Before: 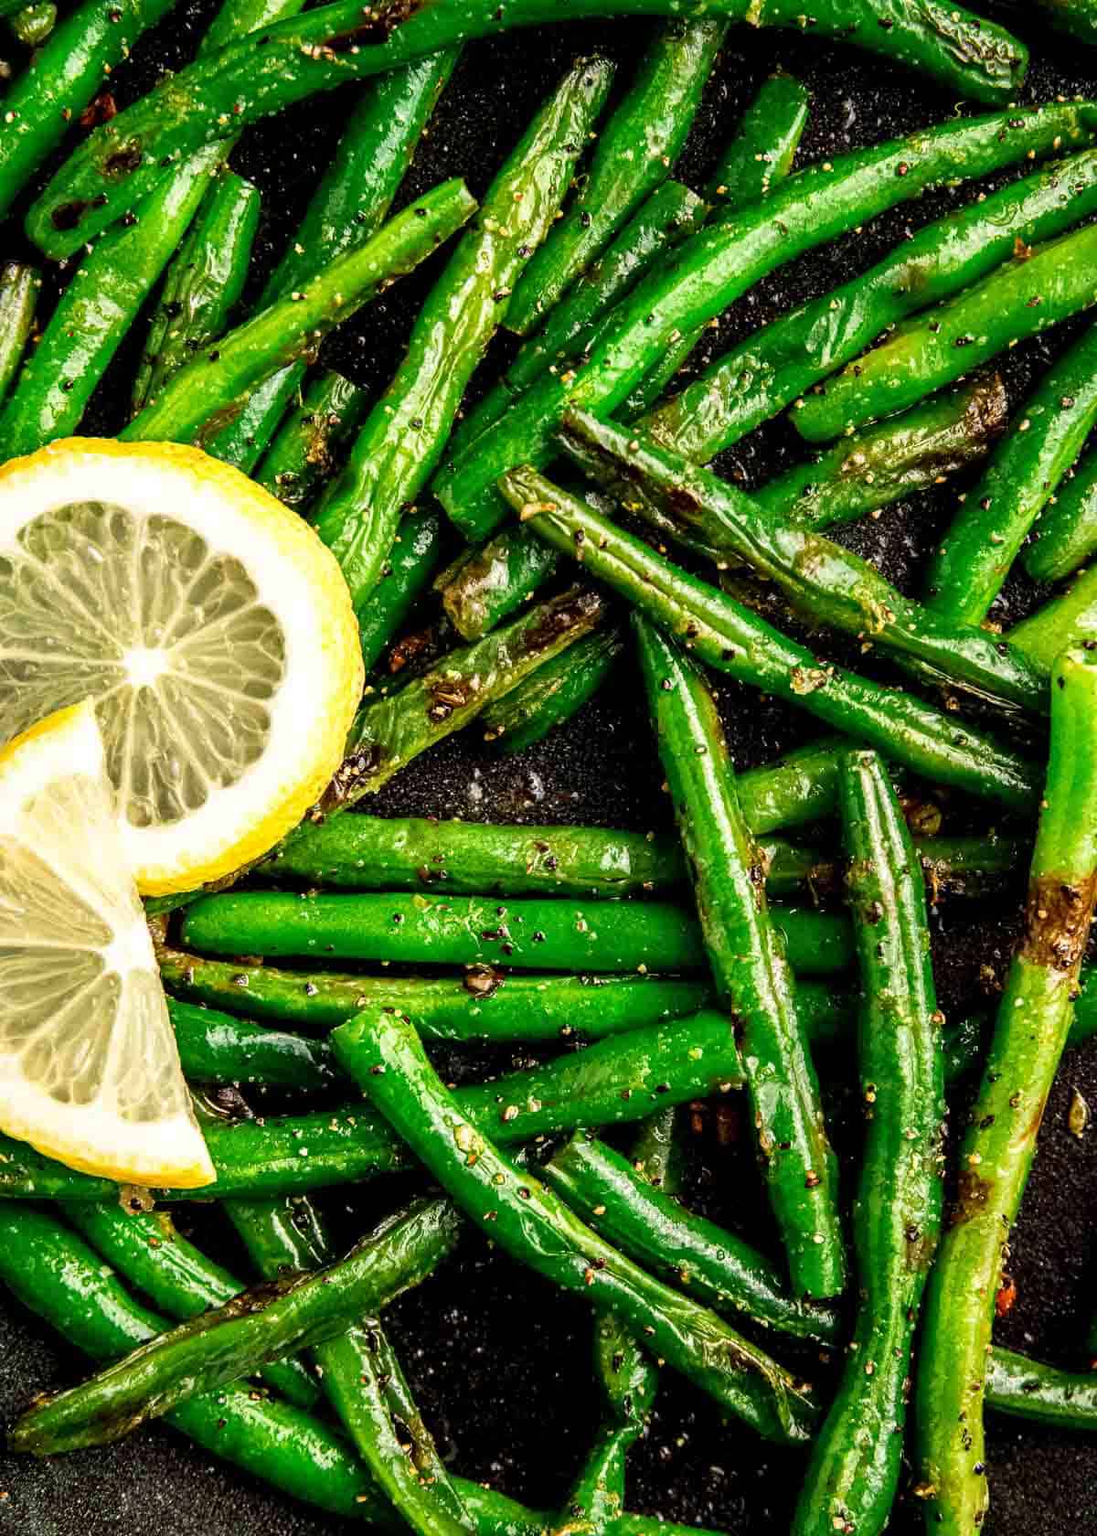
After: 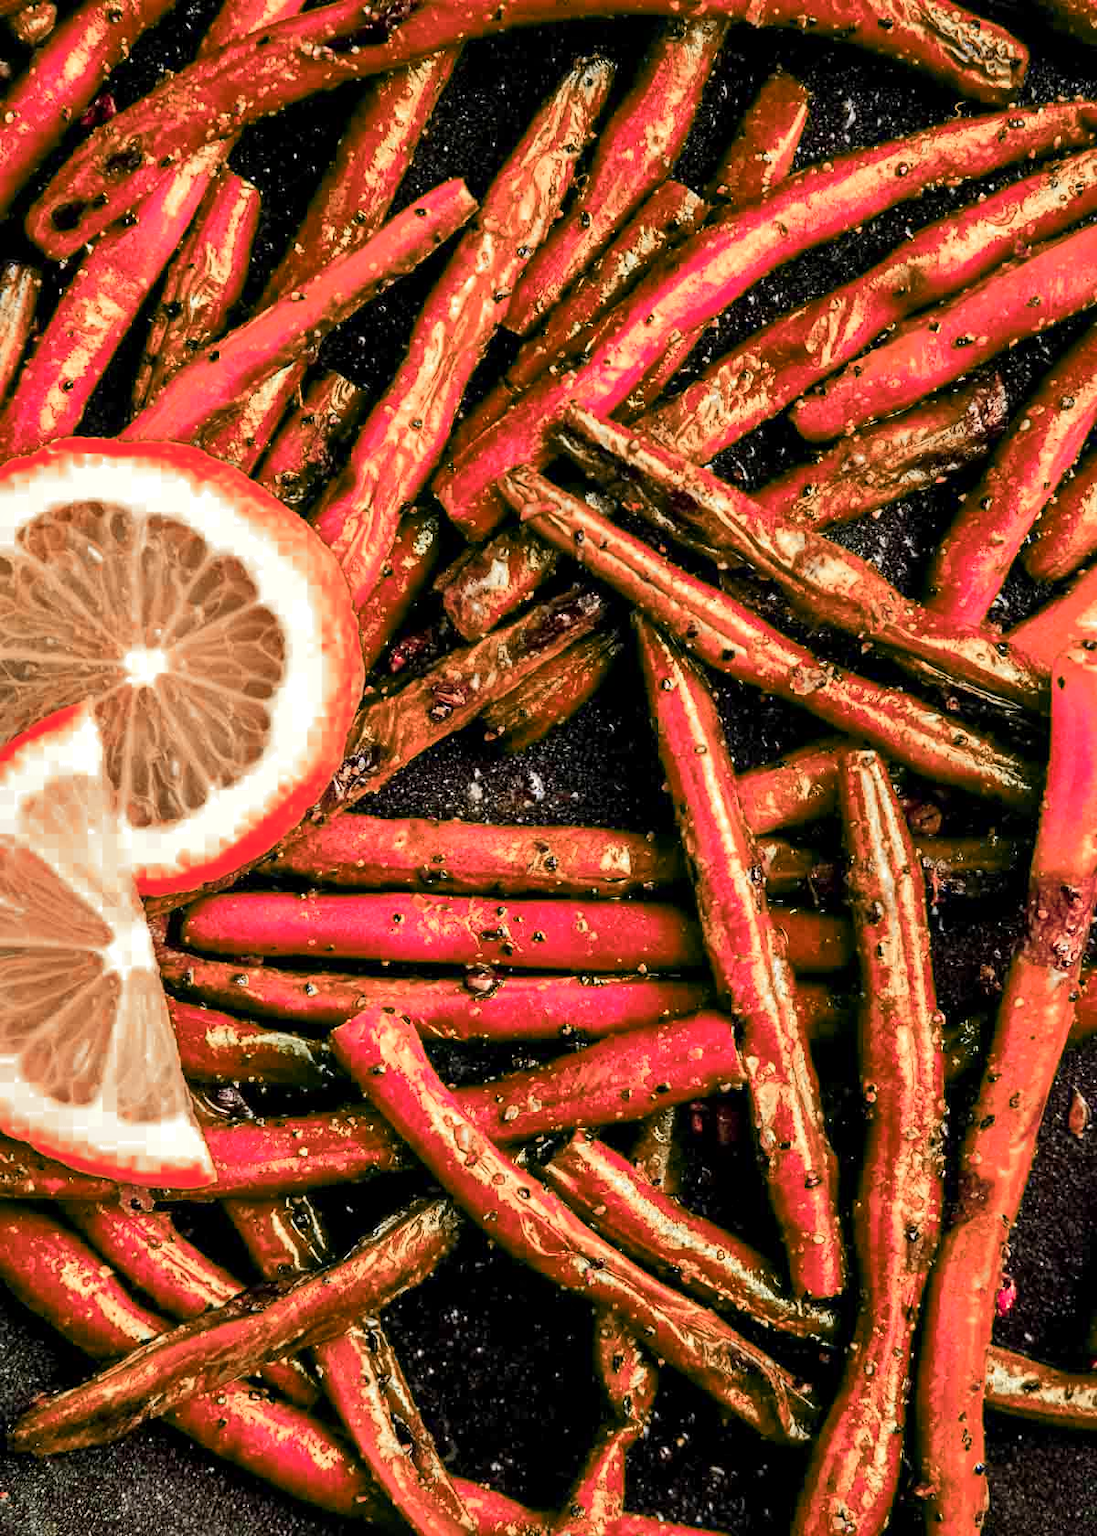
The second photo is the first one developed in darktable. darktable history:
color zones: curves: ch0 [(0.006, 0.385) (0.143, 0.563) (0.243, 0.321) (0.352, 0.464) (0.516, 0.456) (0.625, 0.5) (0.75, 0.5) (0.875, 0.5)]; ch1 [(0, 0.5) (0.134, 0.504) (0.246, 0.463) (0.421, 0.515) (0.5, 0.56) (0.625, 0.5) (0.75, 0.5) (0.875, 0.5)]; ch2 [(0, 0.5) (0.131, 0.426) (0.307, 0.289) (0.38, 0.188) (0.513, 0.216) (0.625, 0.548) (0.75, 0.468) (0.838, 0.396) (0.971, 0.311)]
contrast brightness saturation: contrast 0.2, brightness 0.16, saturation 0.22
local contrast: mode bilateral grid, contrast 20, coarseness 50, detail 140%, midtone range 0.2
